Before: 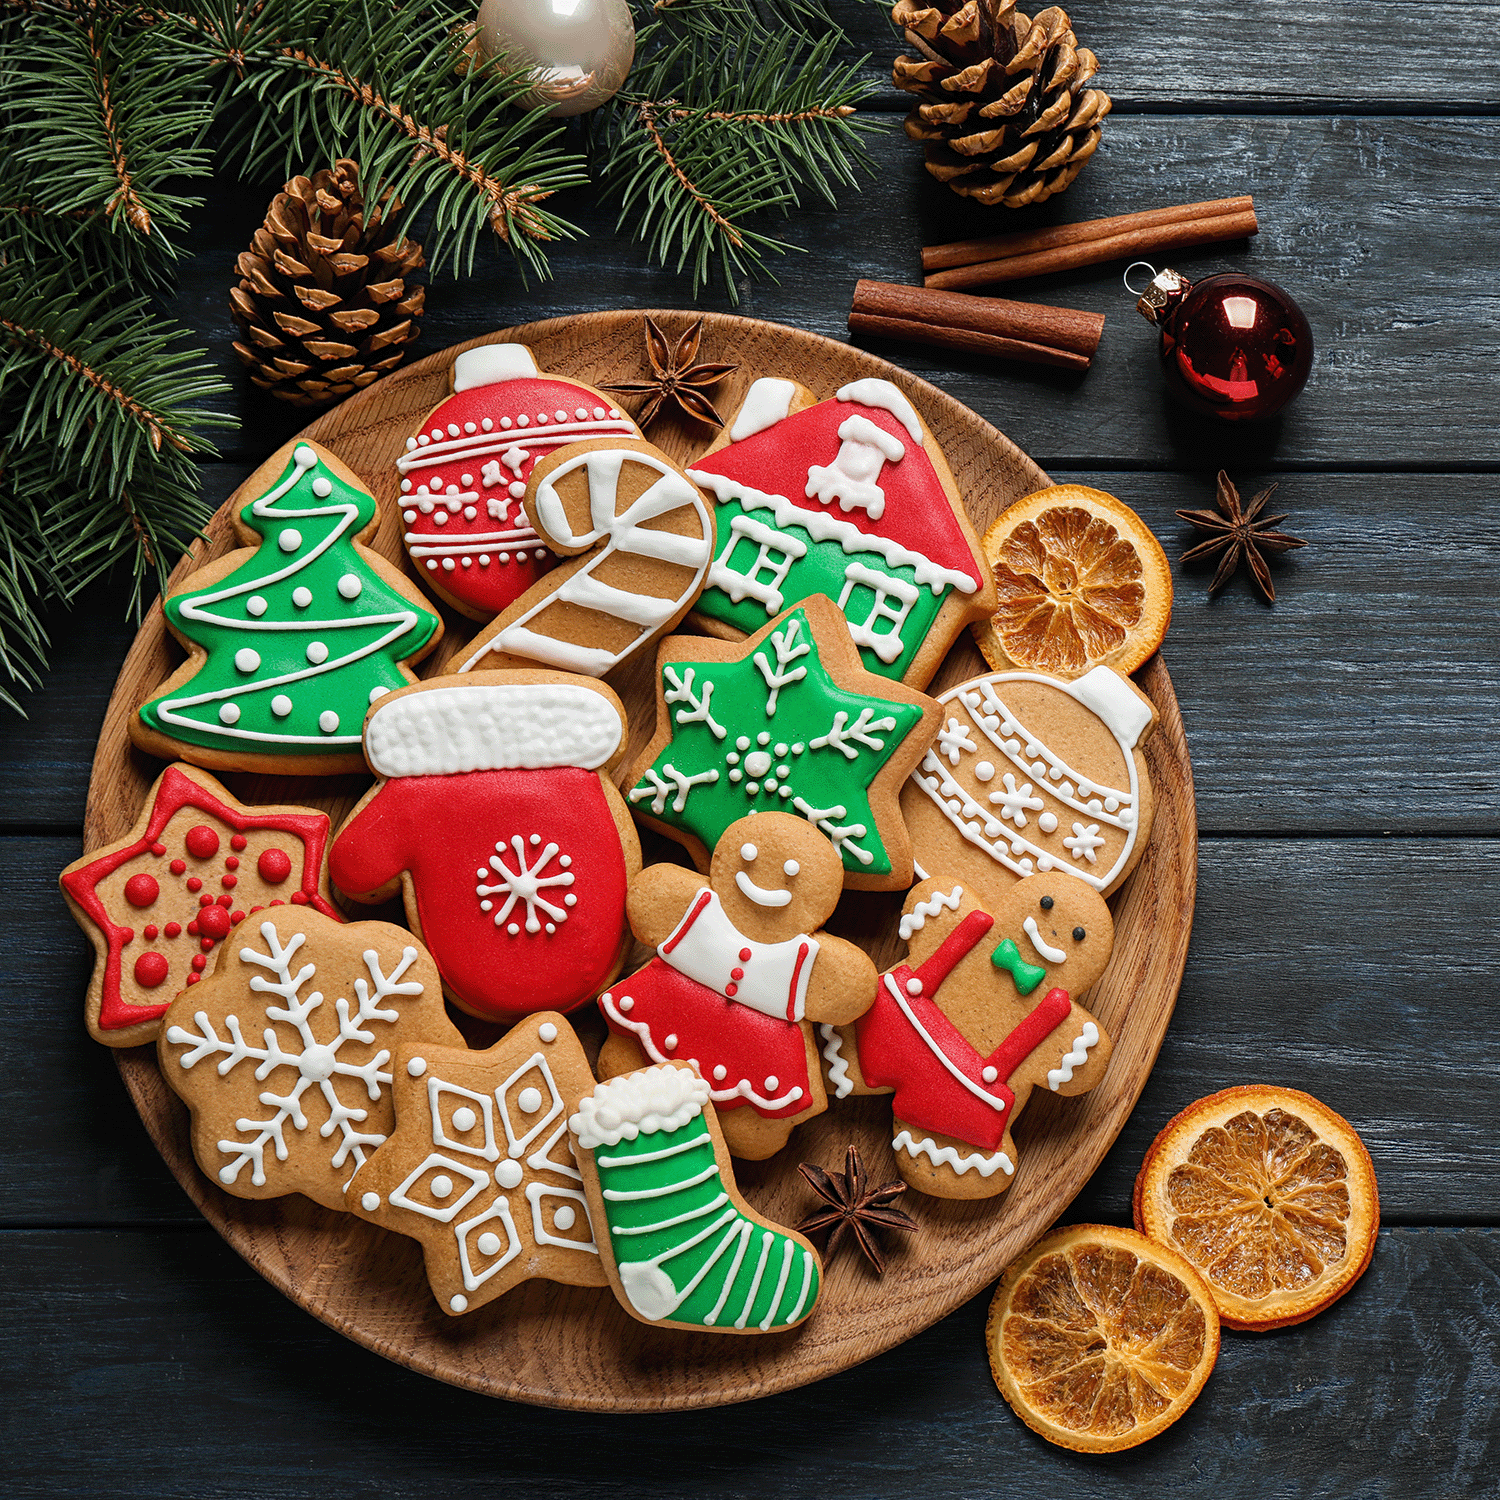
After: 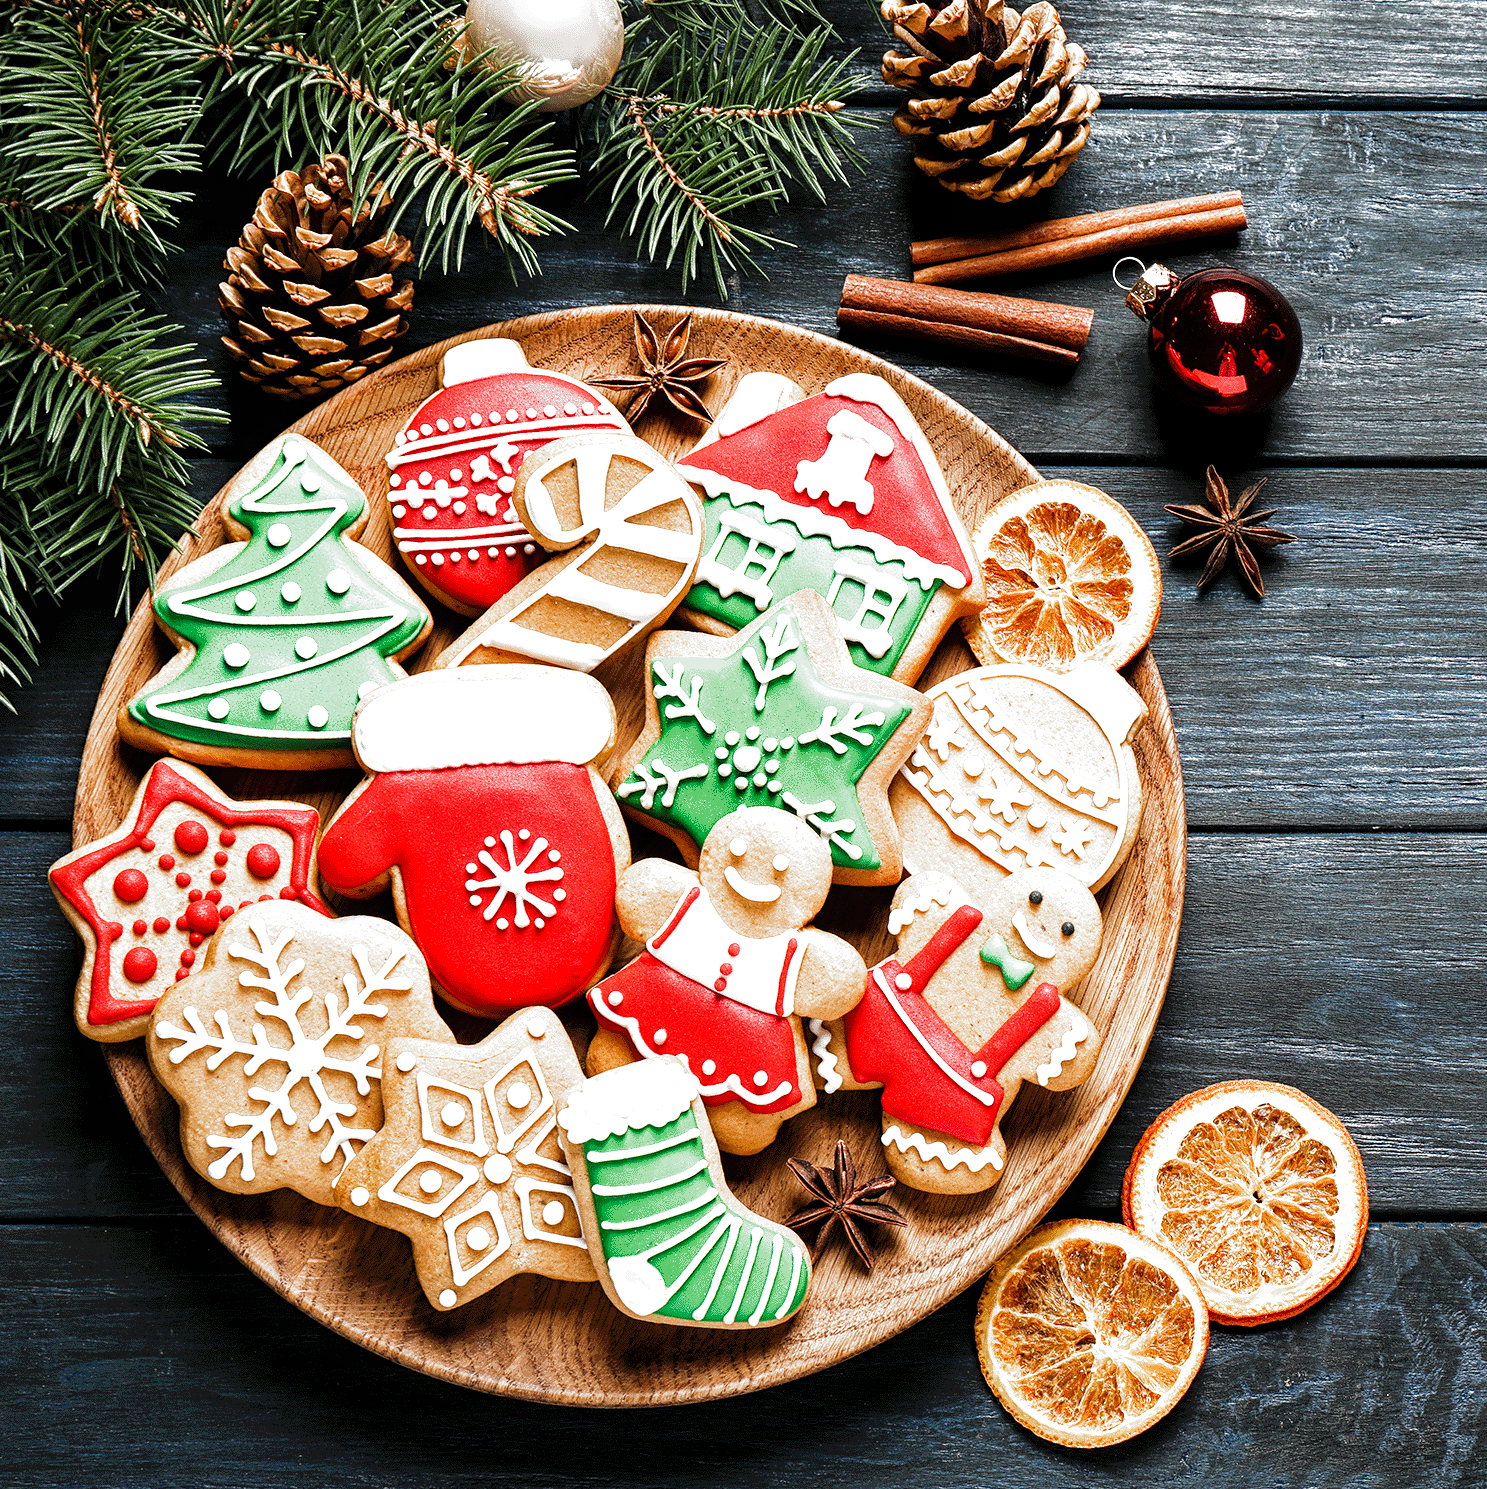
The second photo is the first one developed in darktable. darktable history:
local contrast: highlights 101%, shadows 99%, detail 119%, midtone range 0.2
filmic rgb: black relative exposure -8.02 EV, white relative exposure 2.47 EV, hardness 6.36, add noise in highlights 0.001, preserve chrominance no, color science v3 (2019), use custom middle-gray values true, contrast in highlights soft
exposure: black level correction 0, exposure 1.199 EV, compensate exposure bias true, compensate highlight preservation false
crop and rotate: left 0.819%, top 0.374%, bottom 0.355%
